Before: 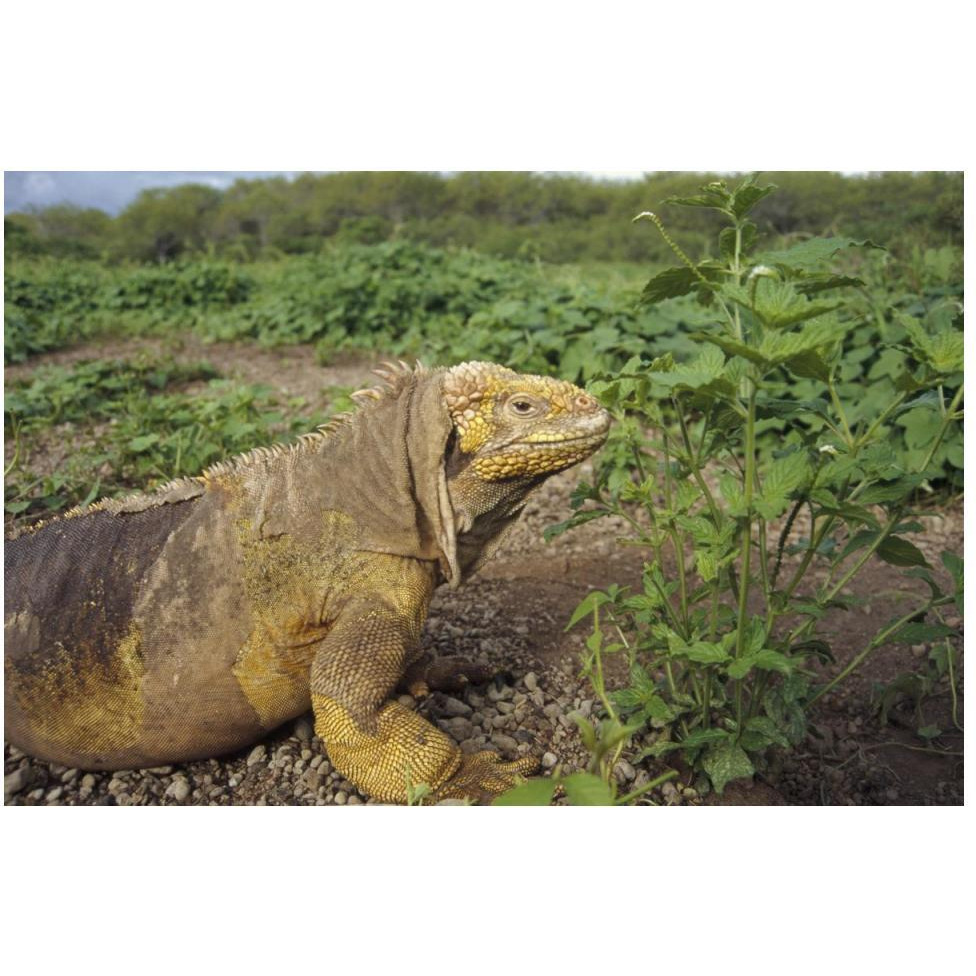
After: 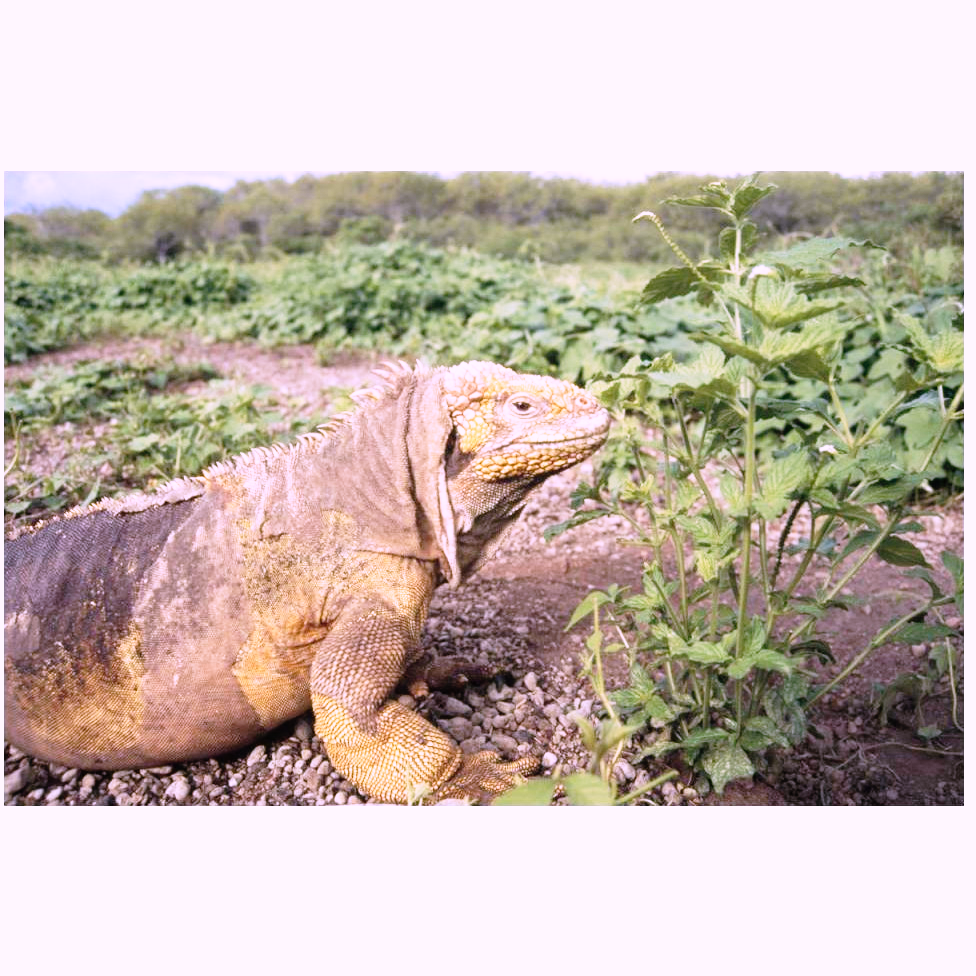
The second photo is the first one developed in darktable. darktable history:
color correction: highlights a* 15.03, highlights b* -25.07
base curve: curves: ch0 [(0, 0) (0.012, 0.01) (0.073, 0.168) (0.31, 0.711) (0.645, 0.957) (1, 1)], preserve colors none
